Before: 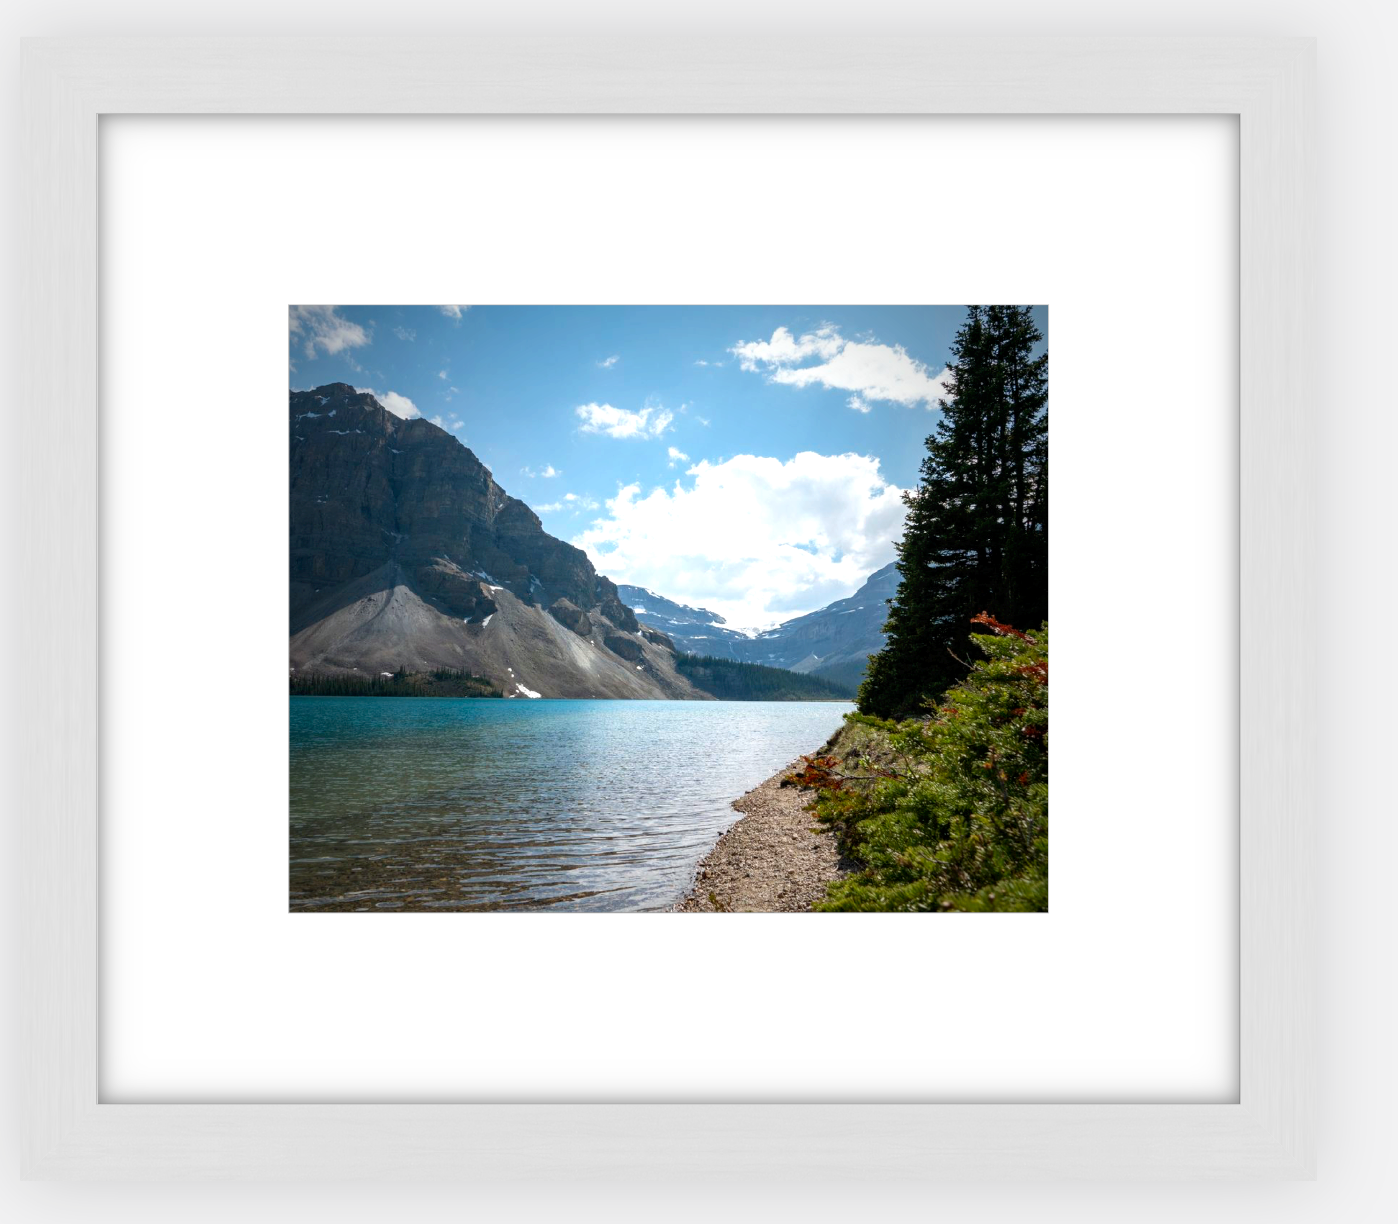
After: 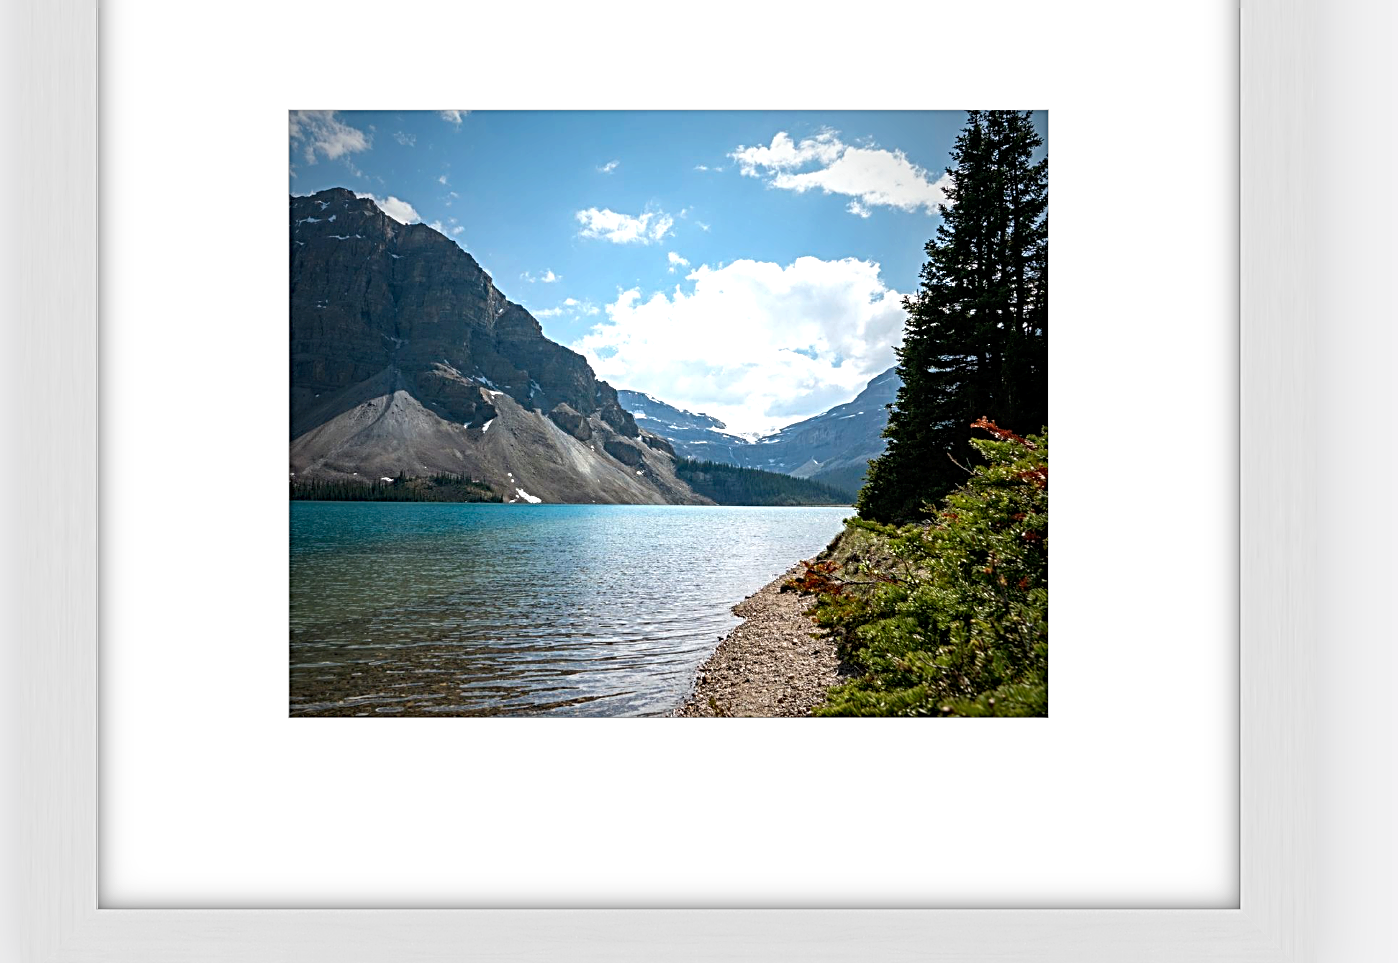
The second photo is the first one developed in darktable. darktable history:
crop and rotate: top 15.989%, bottom 5.333%
tone equalizer: edges refinement/feathering 500, mask exposure compensation -1.57 EV, preserve details no
sharpen: radius 2.992, amount 0.756
